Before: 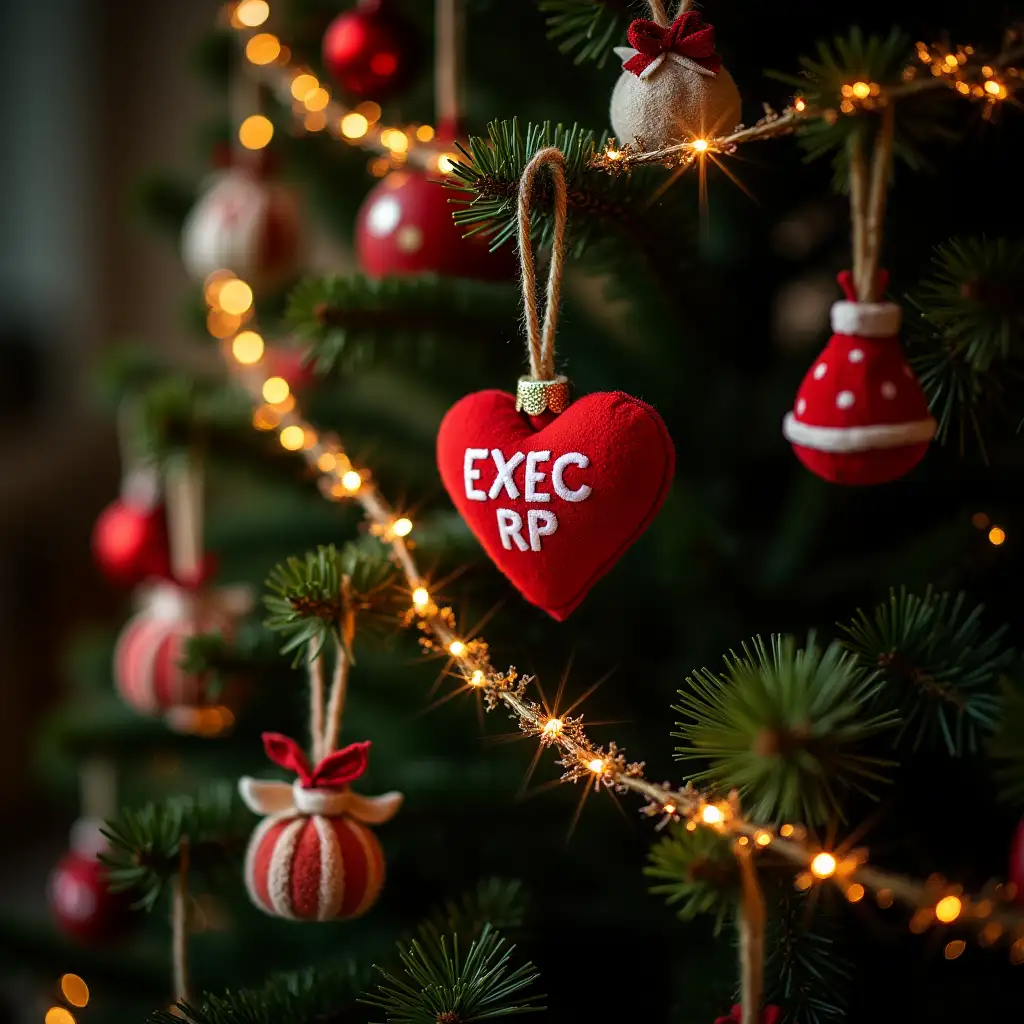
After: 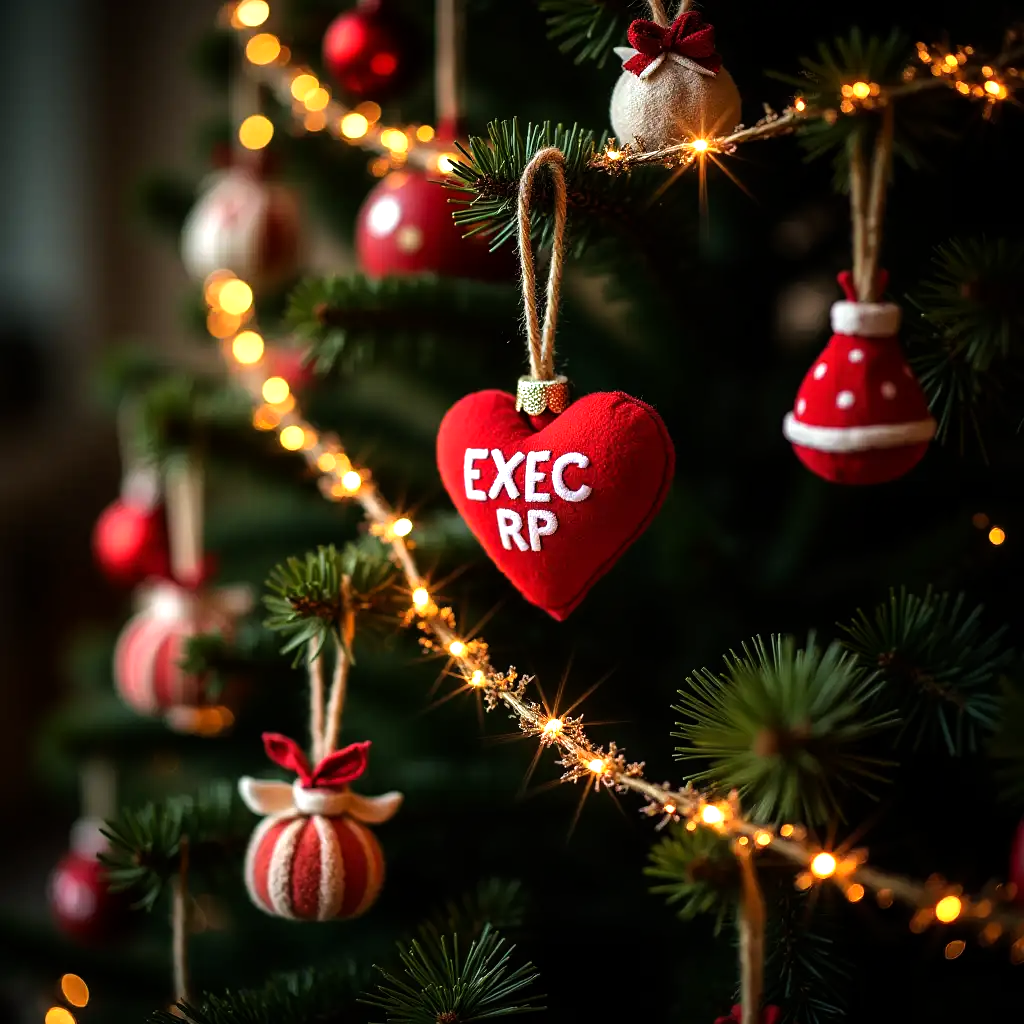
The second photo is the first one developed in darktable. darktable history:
tone equalizer: -8 EV -0.778 EV, -7 EV -0.736 EV, -6 EV -0.567 EV, -5 EV -0.372 EV, -3 EV 0.38 EV, -2 EV 0.6 EV, -1 EV 0.682 EV, +0 EV 0.752 EV
